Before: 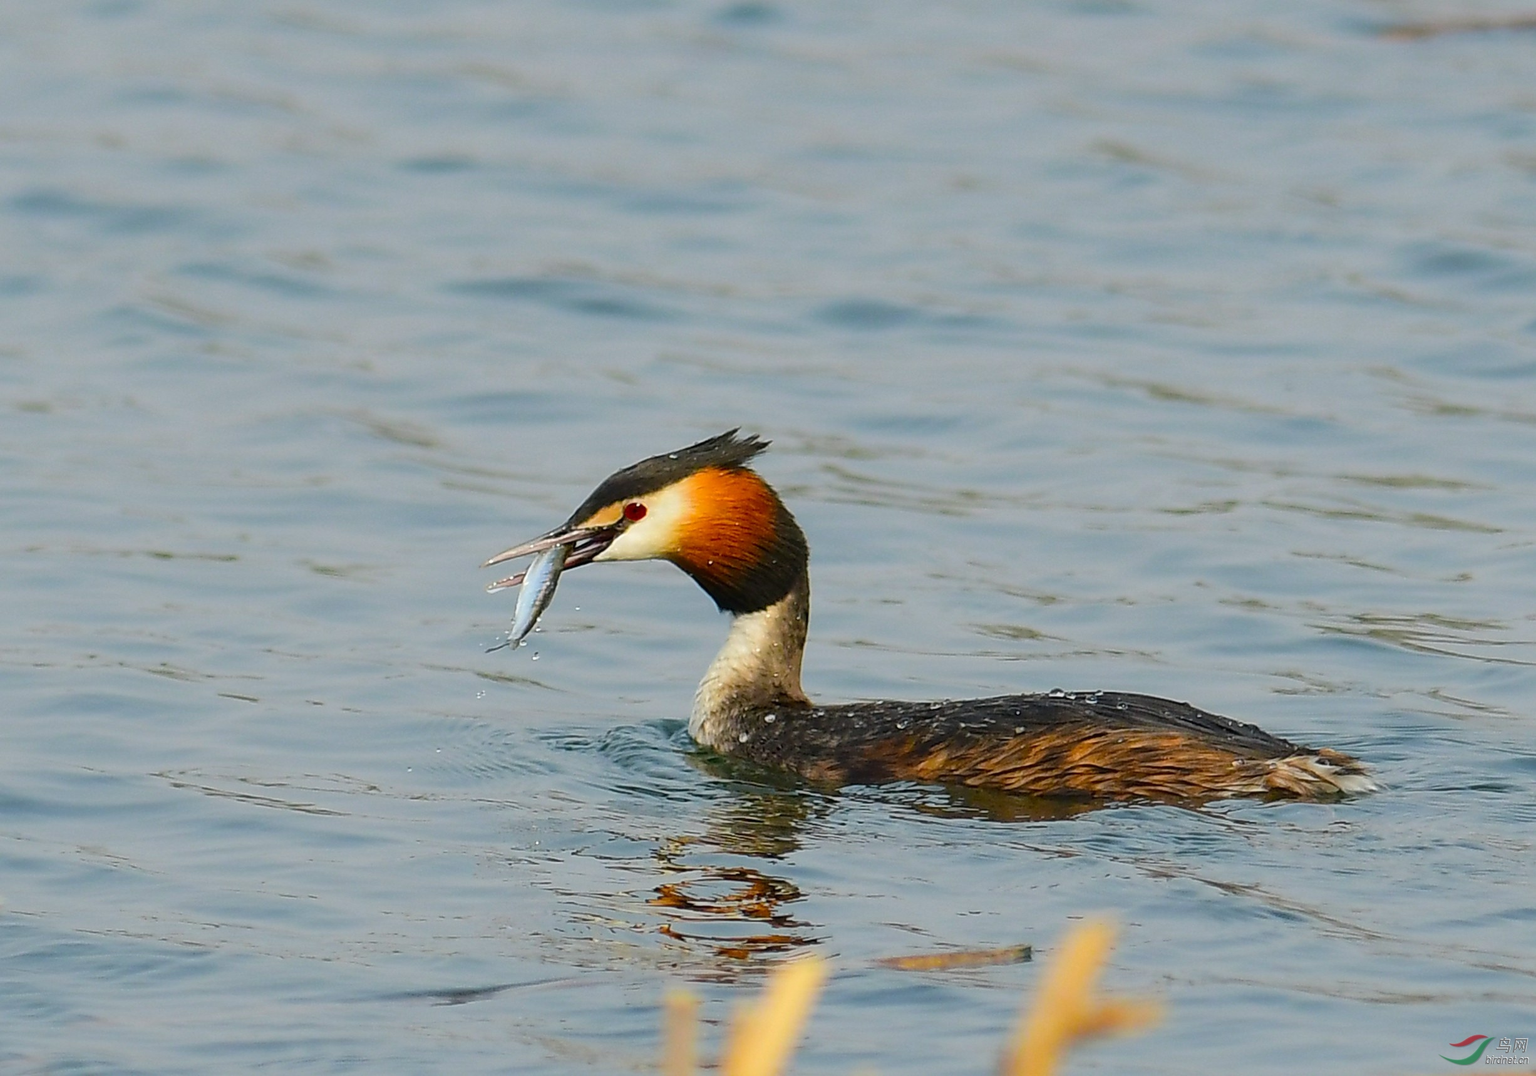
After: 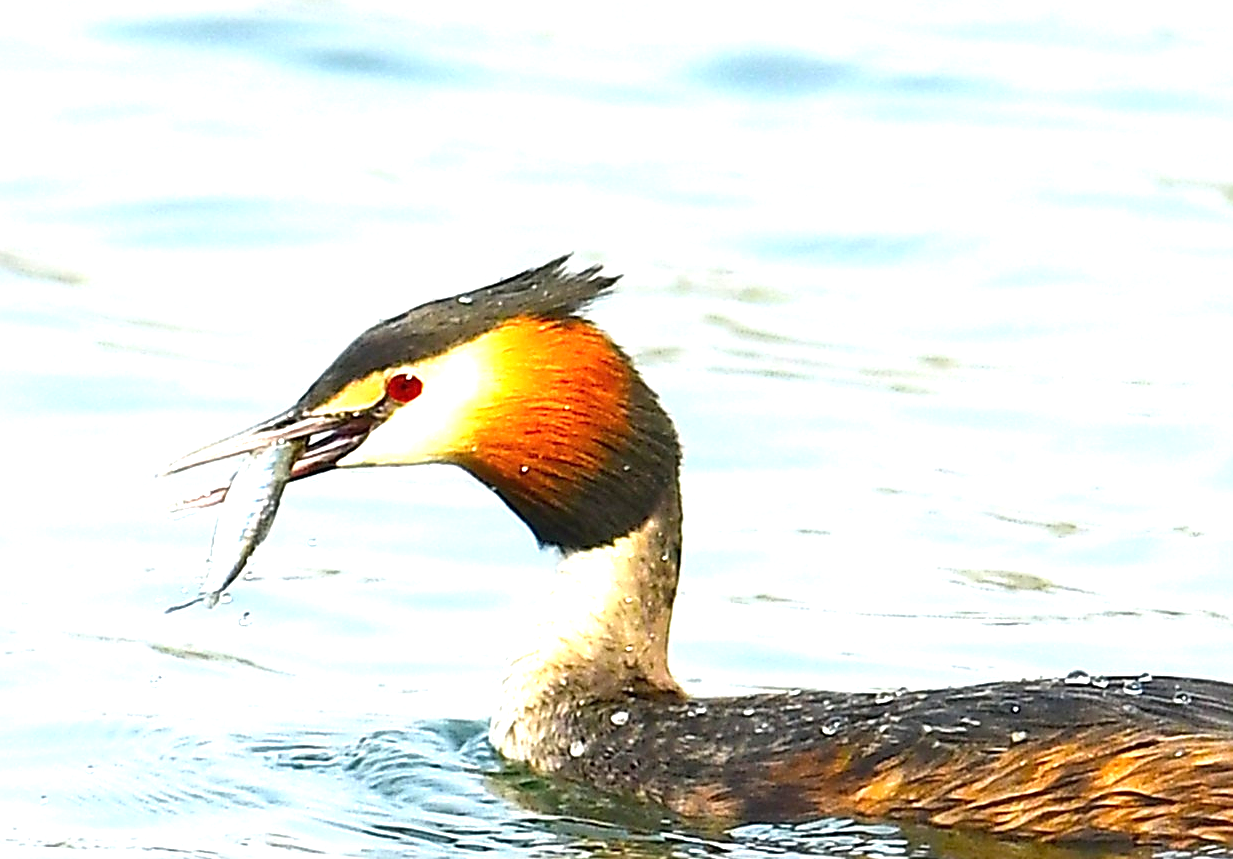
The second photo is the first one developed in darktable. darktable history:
crop: left 24.872%, top 24.992%, right 24.845%, bottom 25.001%
exposure: black level correction 0, exposure 1.677 EV, compensate highlight preservation false
sharpen: on, module defaults
